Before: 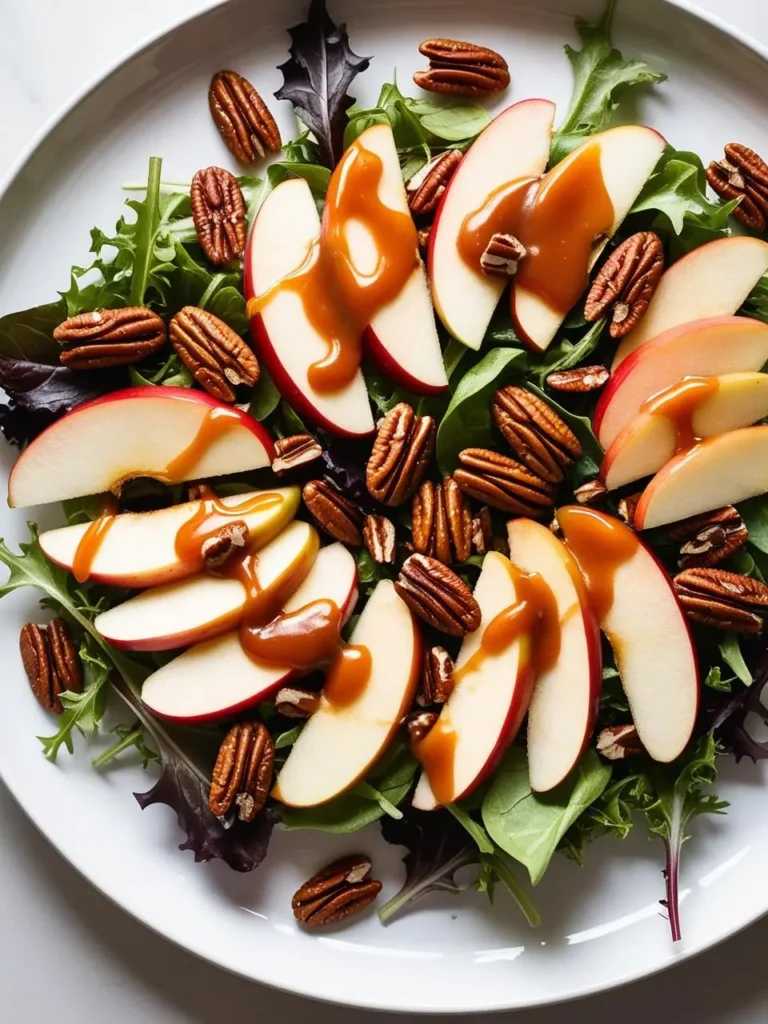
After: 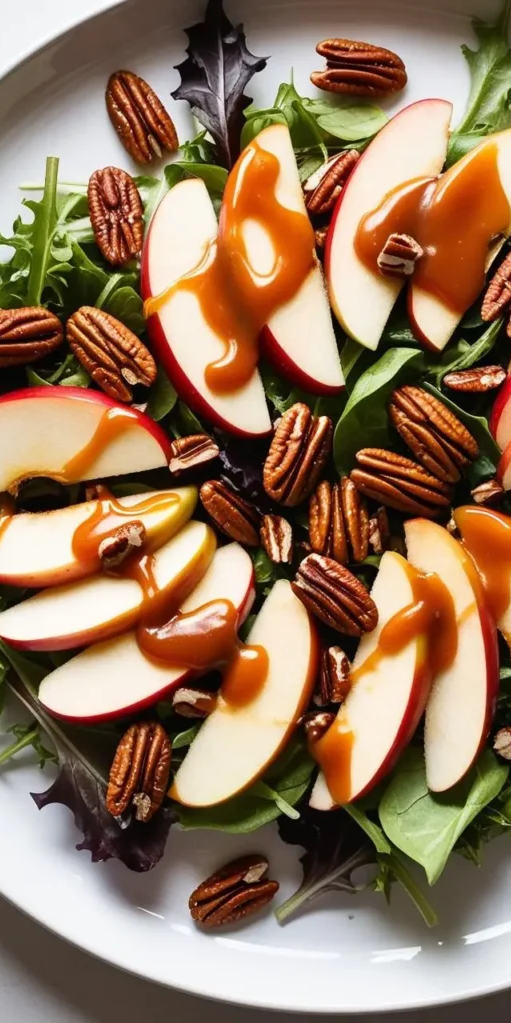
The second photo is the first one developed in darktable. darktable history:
crop and rotate: left 13.412%, right 19.948%
